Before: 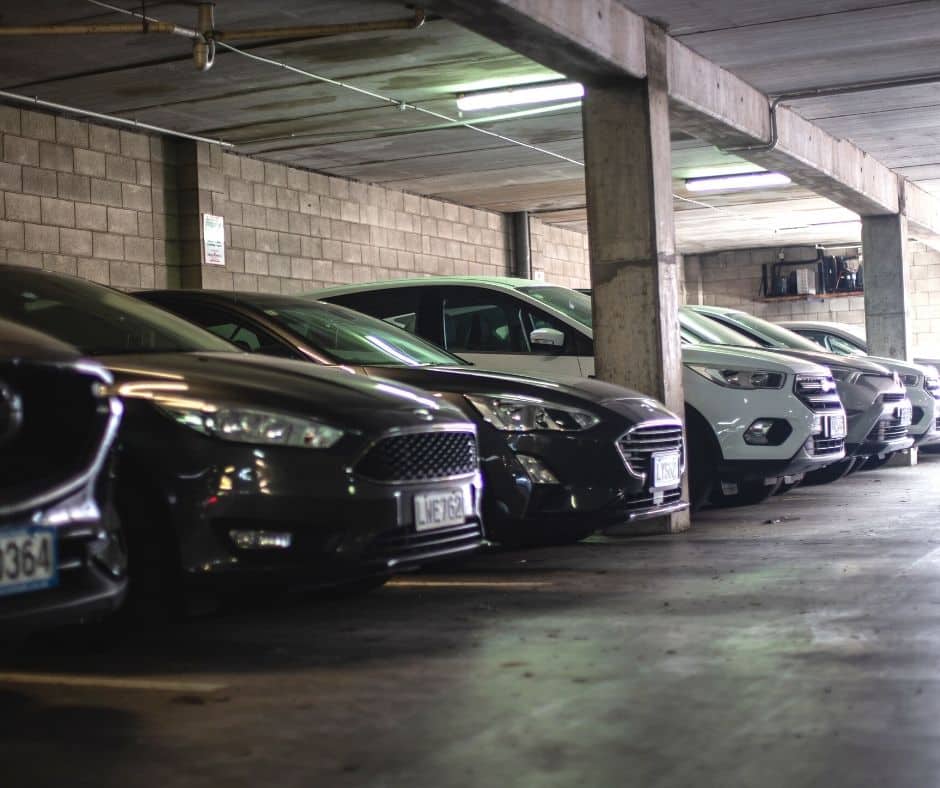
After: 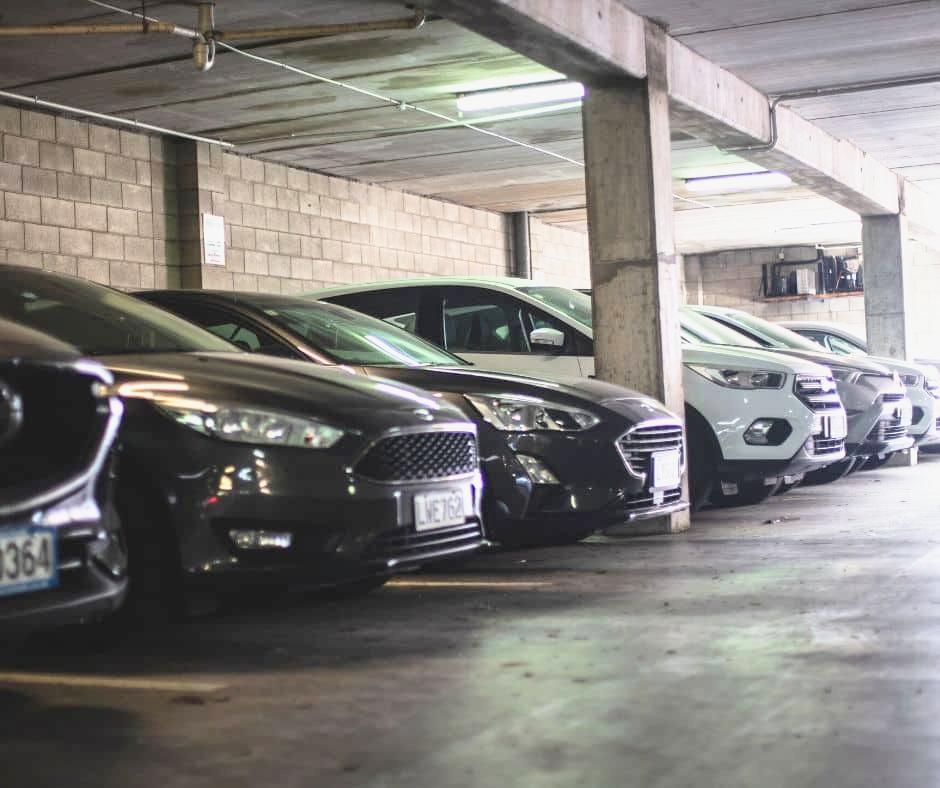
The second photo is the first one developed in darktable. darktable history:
contrast brightness saturation: contrast 0.14, brightness 0.21
base curve: curves: ch0 [(0, 0) (0.088, 0.125) (0.176, 0.251) (0.354, 0.501) (0.613, 0.749) (1, 0.877)], preserve colors none
